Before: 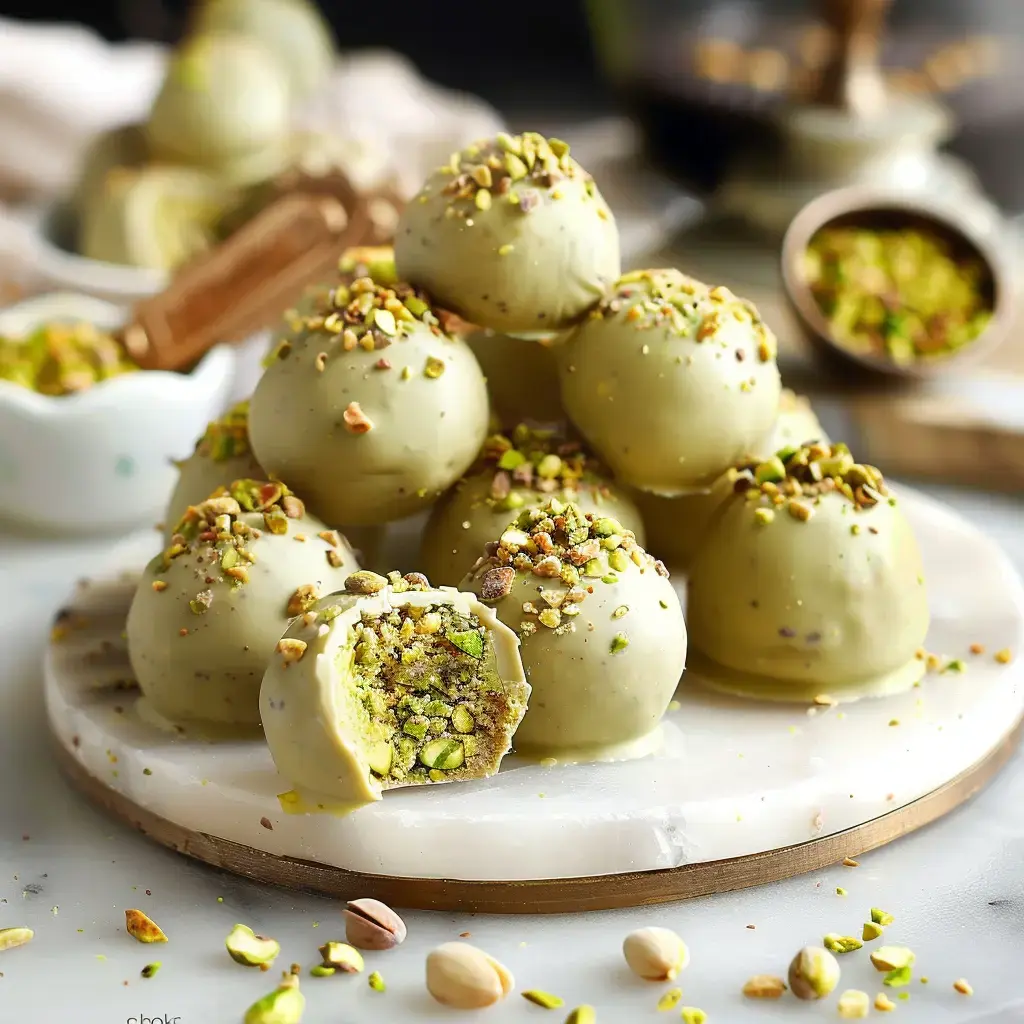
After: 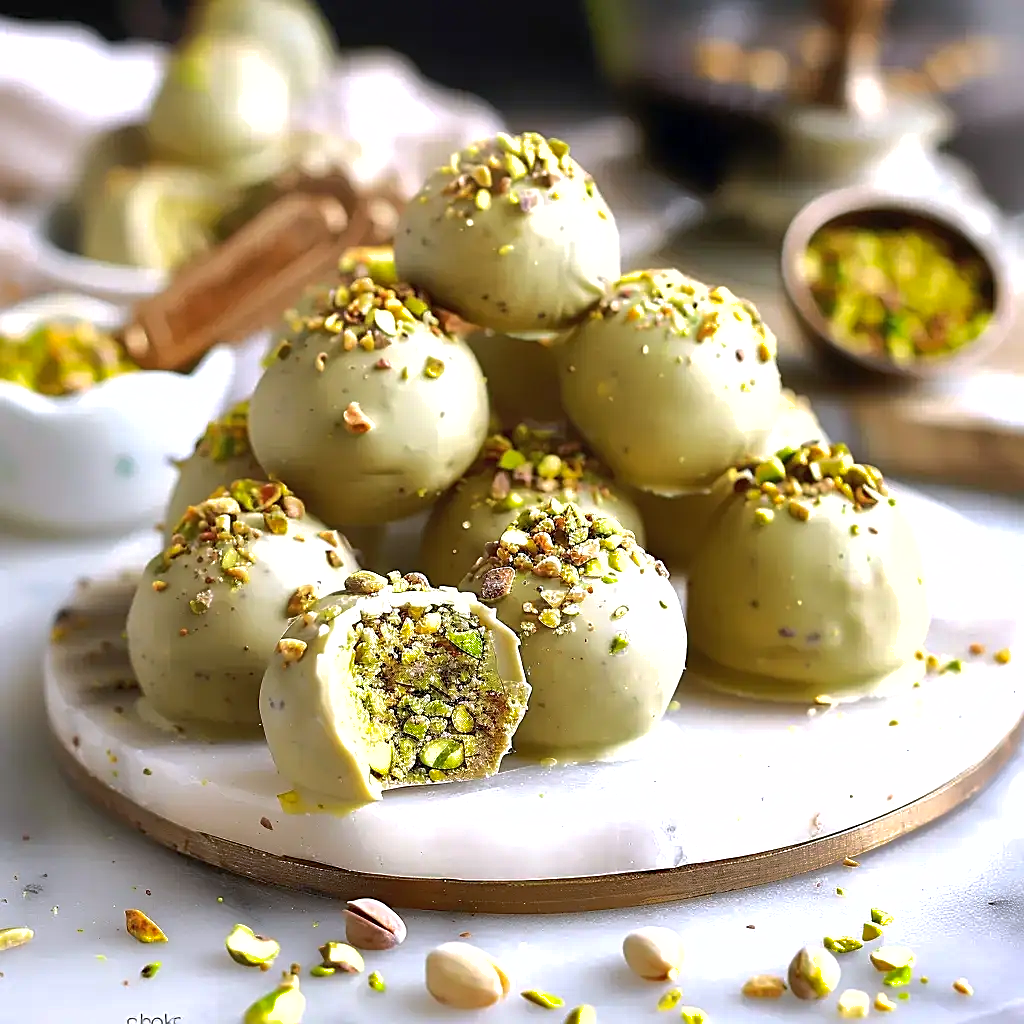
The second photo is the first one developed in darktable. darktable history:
white balance: red 1.004, blue 1.096
sharpen: on, module defaults
tone equalizer: -8 EV -0.417 EV, -7 EV -0.389 EV, -6 EV -0.333 EV, -5 EV -0.222 EV, -3 EV 0.222 EV, -2 EV 0.333 EV, -1 EV 0.389 EV, +0 EV 0.417 EV, edges refinement/feathering 500, mask exposure compensation -1.57 EV, preserve details no
shadows and highlights: on, module defaults
